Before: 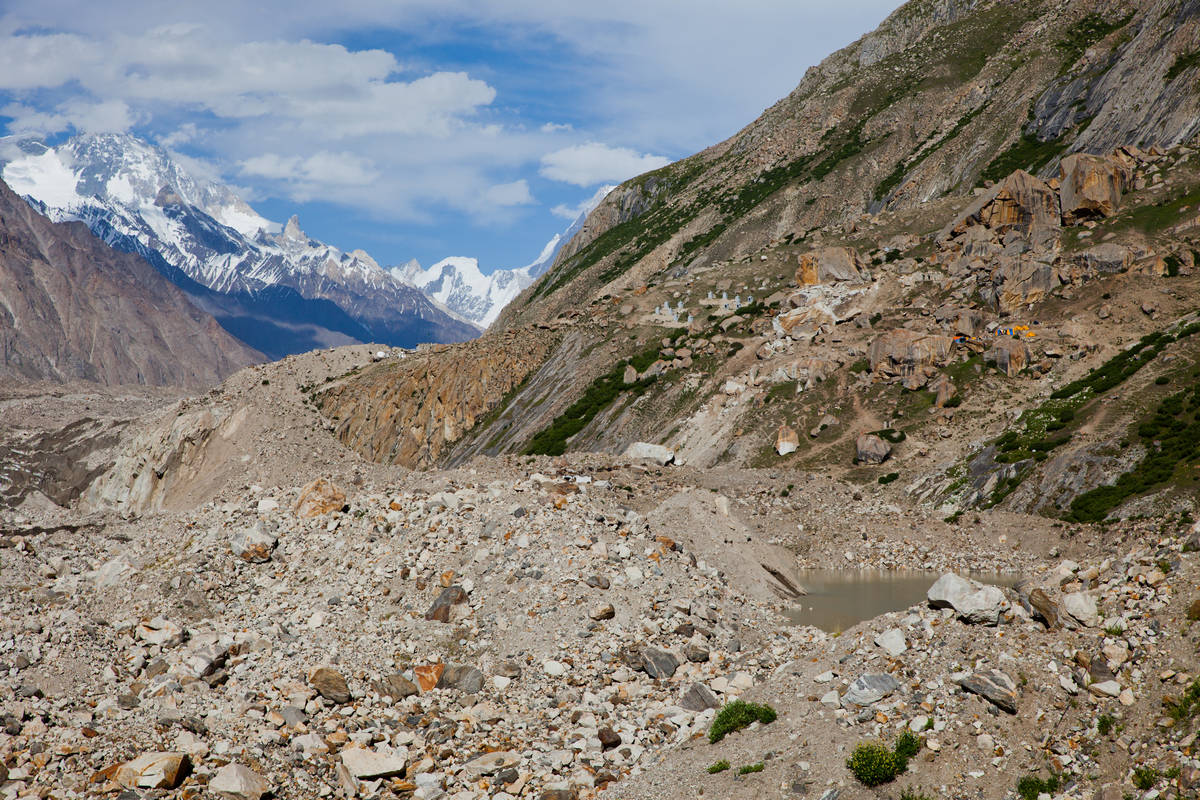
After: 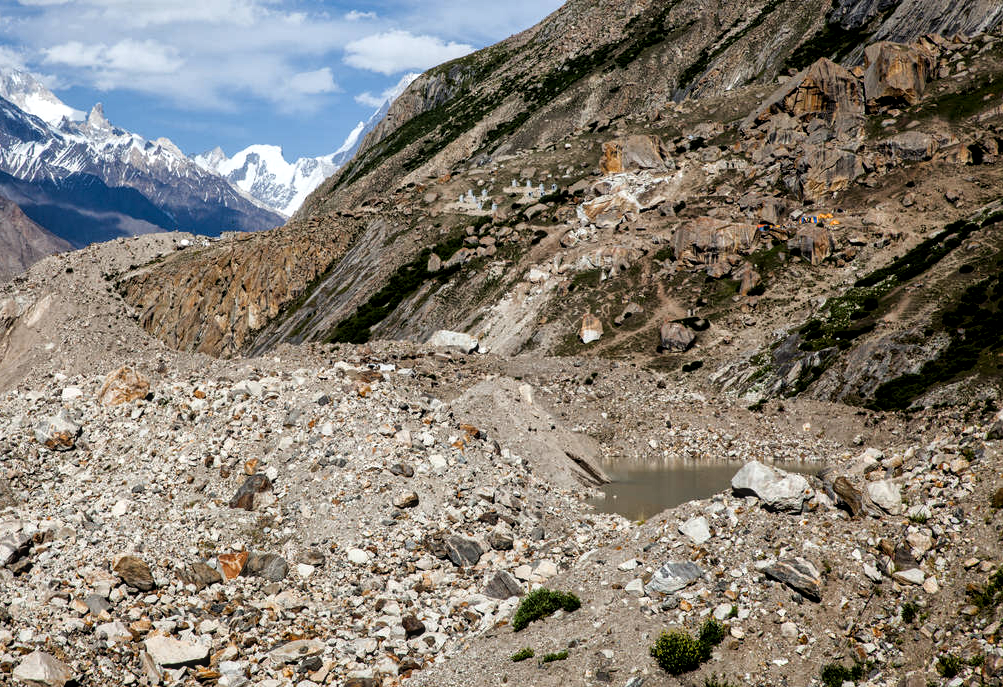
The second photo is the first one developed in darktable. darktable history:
crop: left 16.399%, top 14.108%
local contrast: on, module defaults
filmic rgb: black relative exposure -8.21 EV, white relative exposure 2.2 EV, threshold 3 EV, target white luminance 99.963%, hardness 7.16, latitude 74.92%, contrast 1.317, highlights saturation mix -1.81%, shadows ↔ highlights balance 30.34%, enable highlight reconstruction true
